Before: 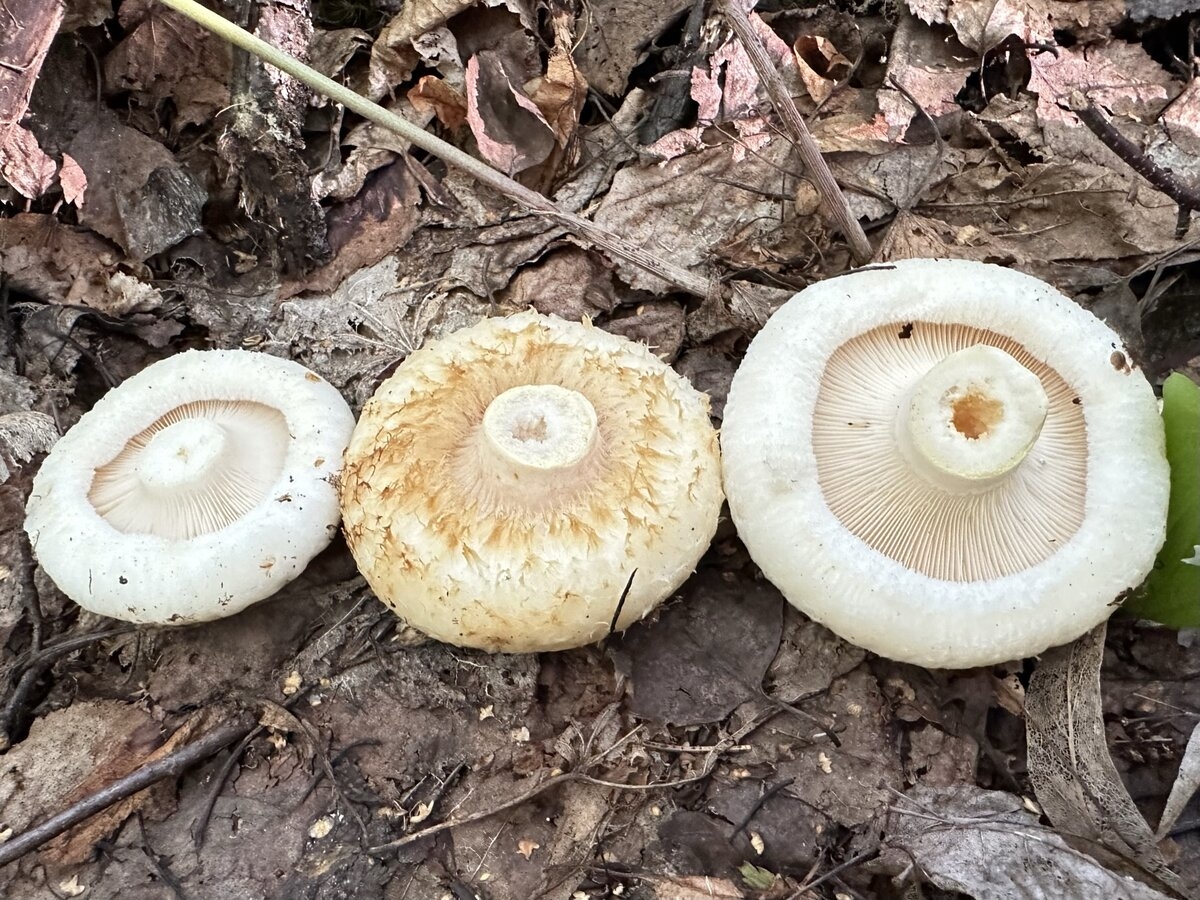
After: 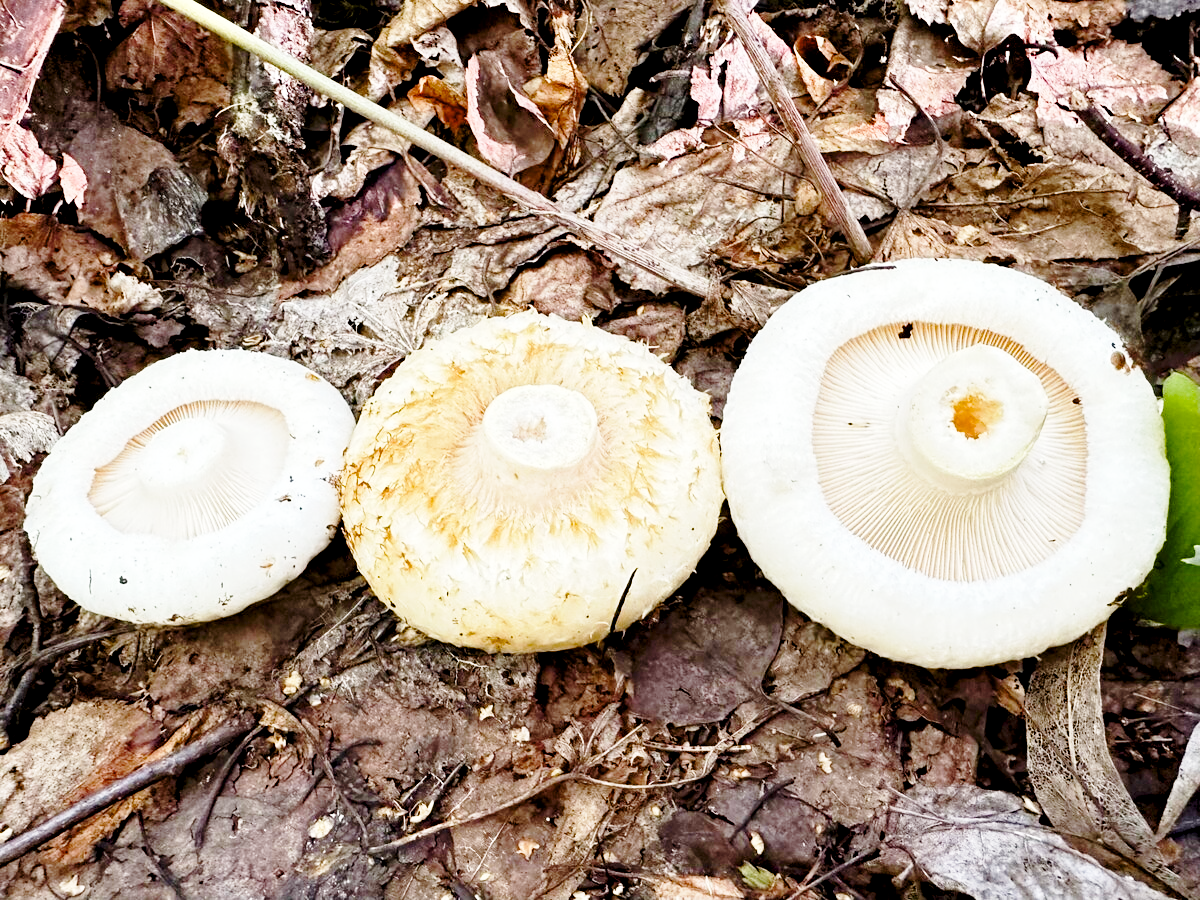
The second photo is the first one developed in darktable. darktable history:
exposure: black level correction 0.011, compensate highlight preservation false
base curve: curves: ch0 [(0, 0) (0.028, 0.03) (0.121, 0.232) (0.46, 0.748) (0.859, 0.968) (1, 1)], exposure shift 0.01, preserve colors none
color balance rgb: perceptual saturation grading › global saturation 20%, perceptual saturation grading › highlights -25.703%, perceptual saturation grading › shadows 49.861%, global vibrance 20%
